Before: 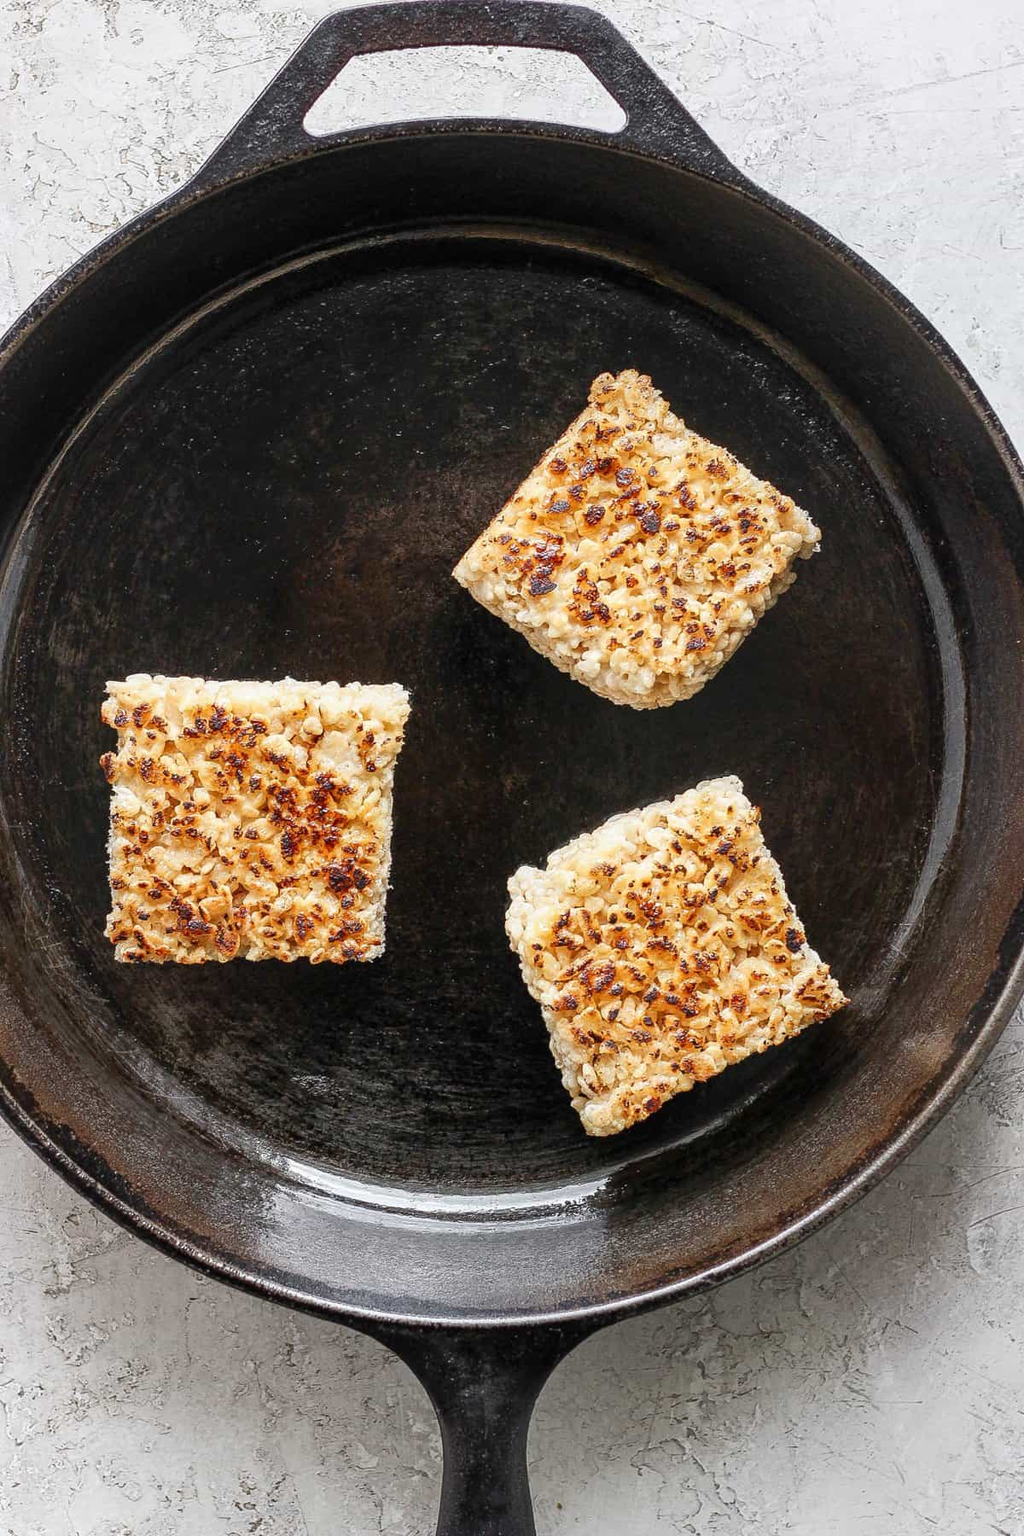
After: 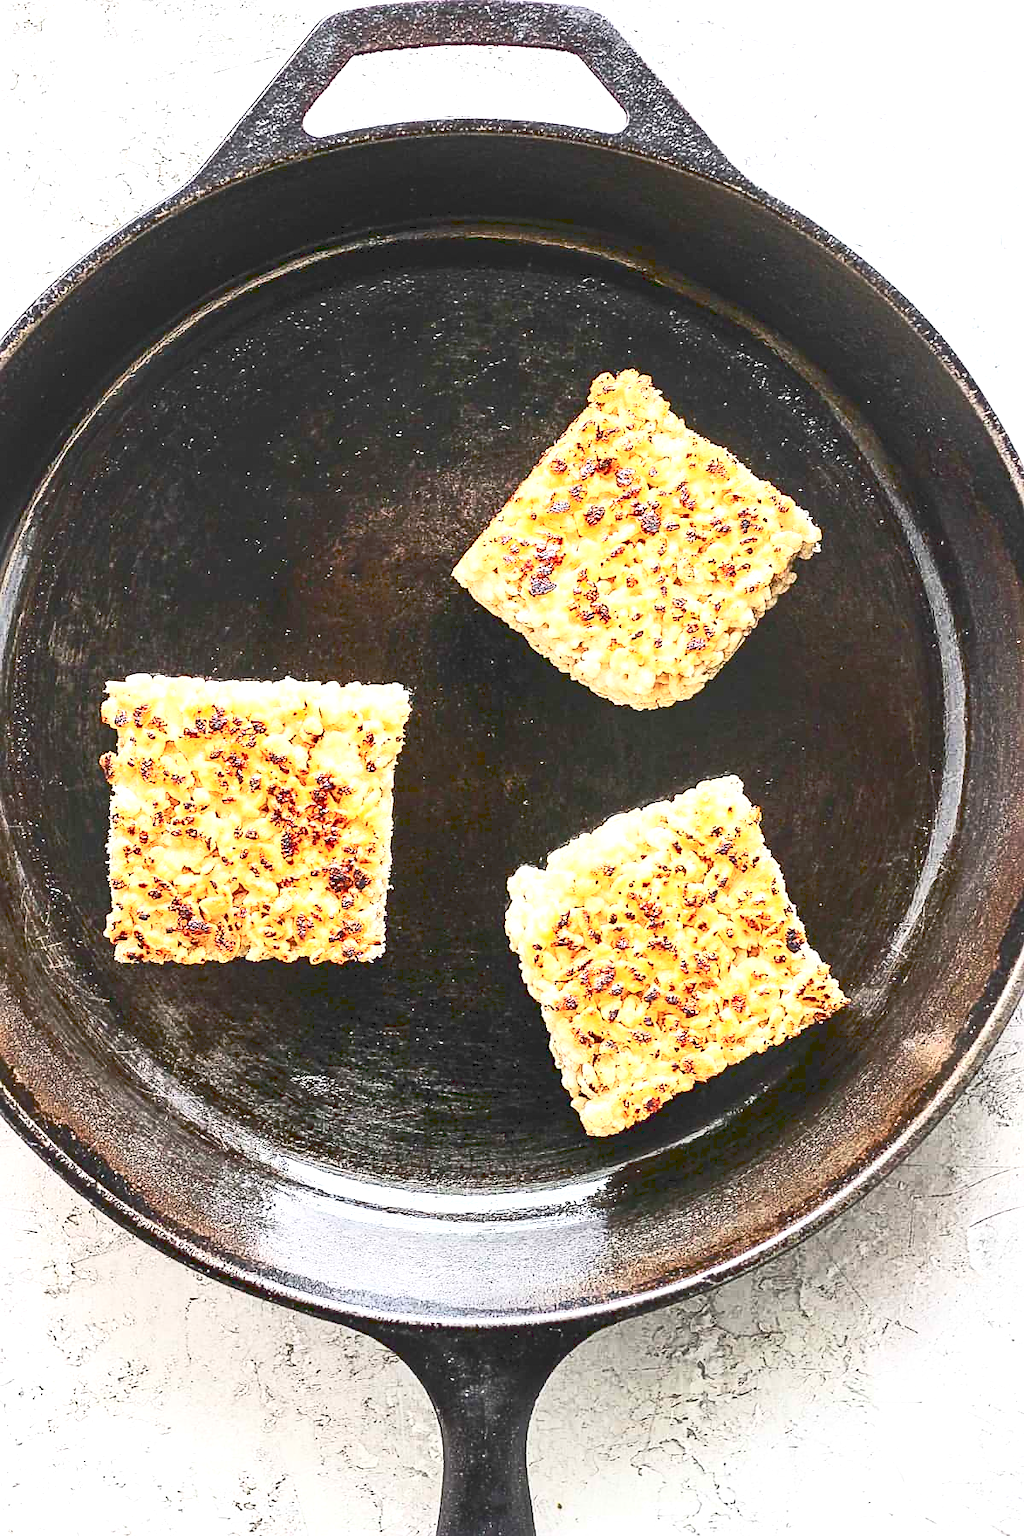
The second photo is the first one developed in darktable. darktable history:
tone curve: curves: ch0 [(0, 0) (0.003, 0.144) (0.011, 0.149) (0.025, 0.159) (0.044, 0.183) (0.069, 0.207) (0.1, 0.236) (0.136, 0.269) (0.177, 0.303) (0.224, 0.339) (0.277, 0.38) (0.335, 0.428) (0.399, 0.478) (0.468, 0.539) (0.543, 0.604) (0.623, 0.679) (0.709, 0.755) (0.801, 0.836) (0.898, 0.918) (1, 1)], preserve colors none
exposure: black level correction 0, exposure 1.1 EV, compensate exposure bias true, compensate highlight preservation false
sharpen: on, module defaults
contrast brightness saturation: contrast 0.4, brightness 0.05, saturation 0.25
